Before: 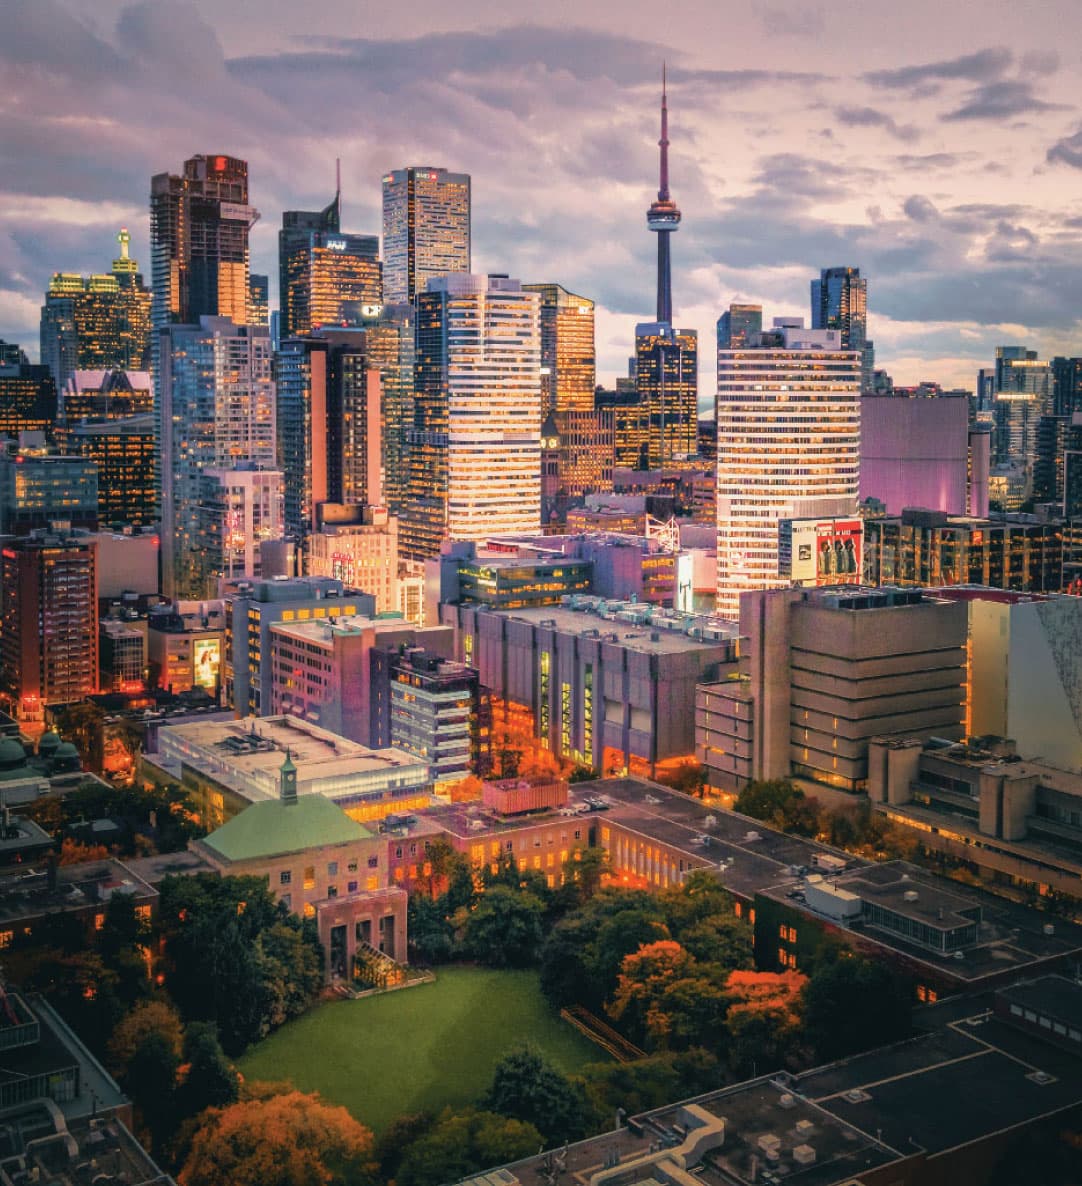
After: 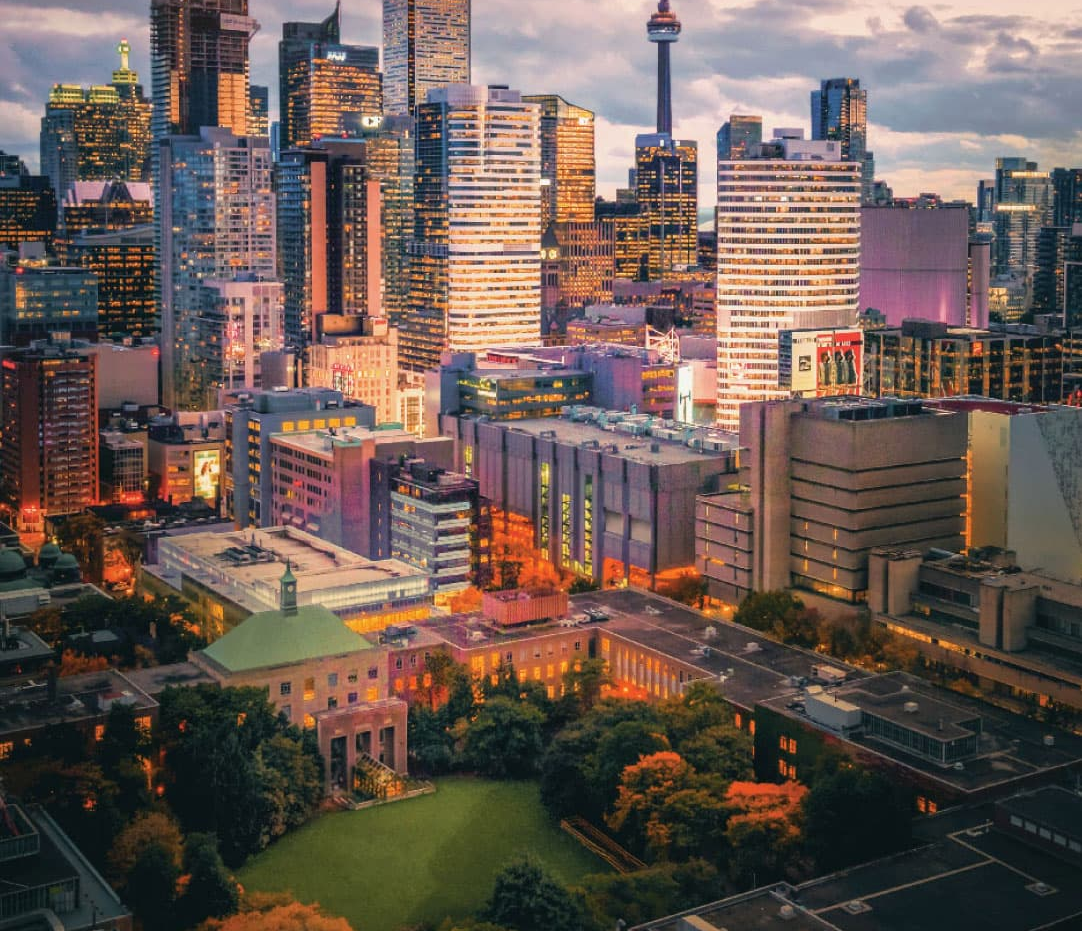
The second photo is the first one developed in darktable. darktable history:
crop and rotate: top 15.987%, bottom 5.503%
